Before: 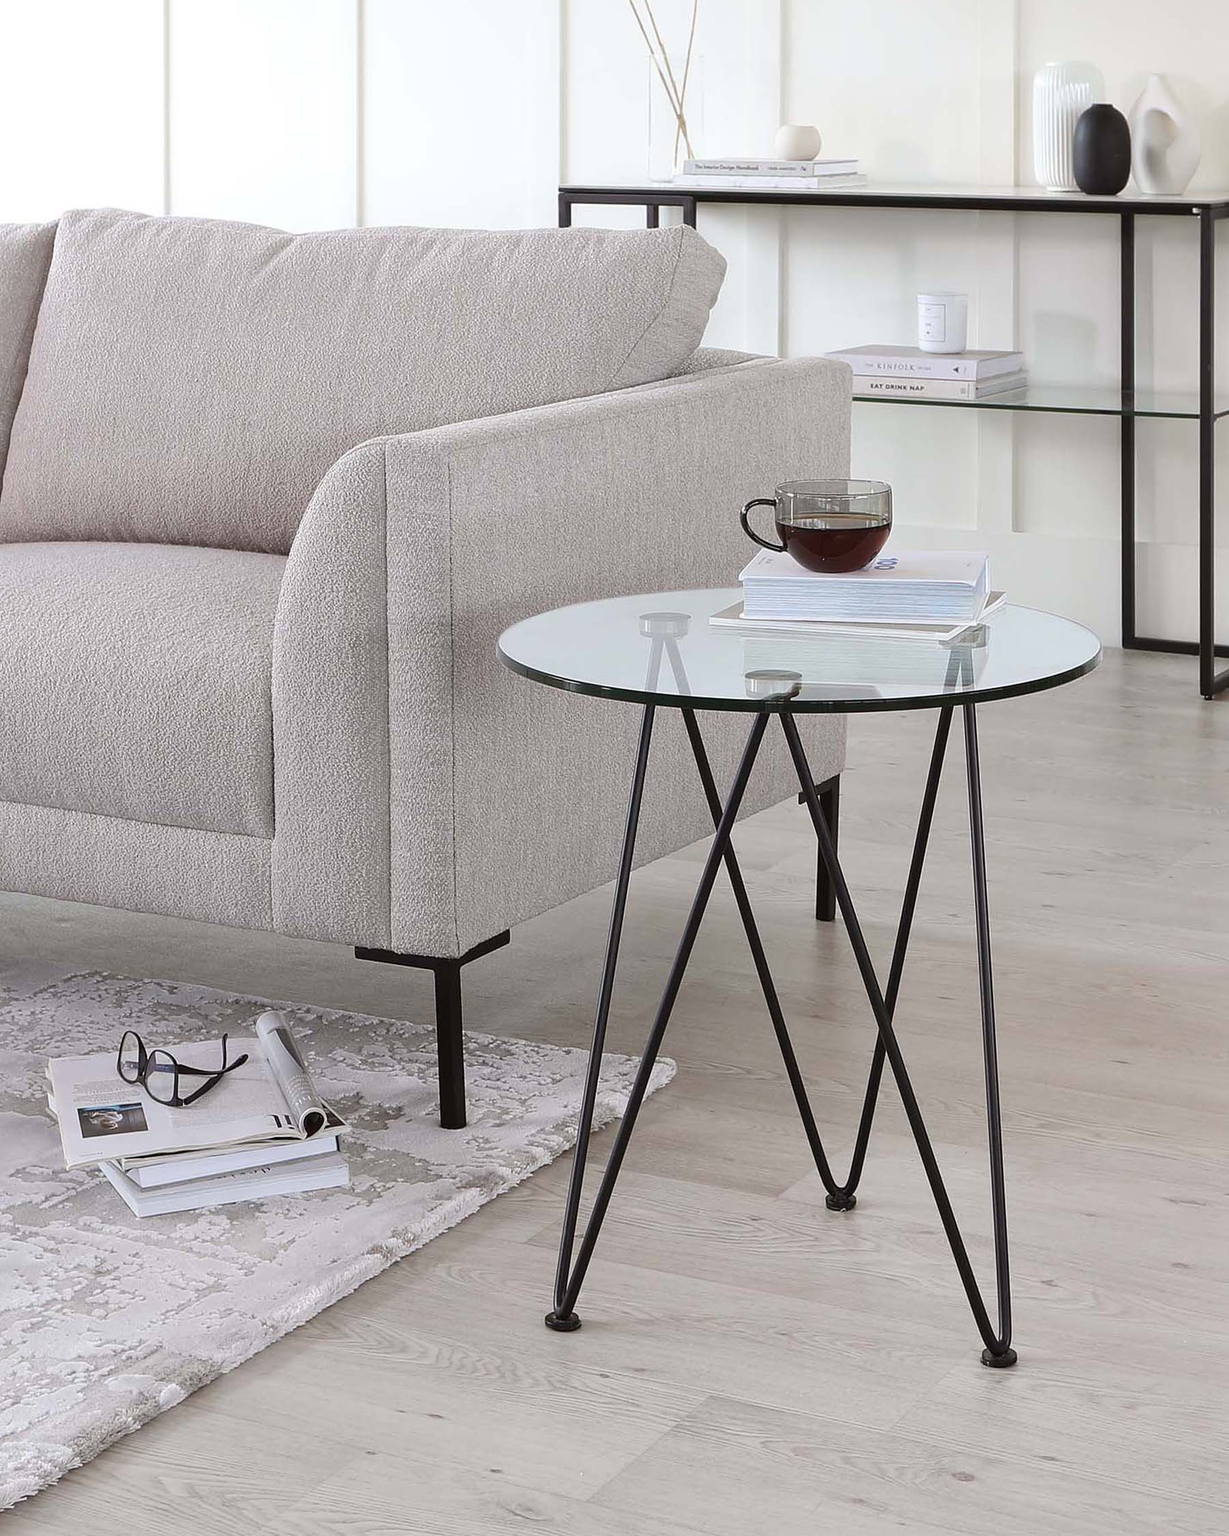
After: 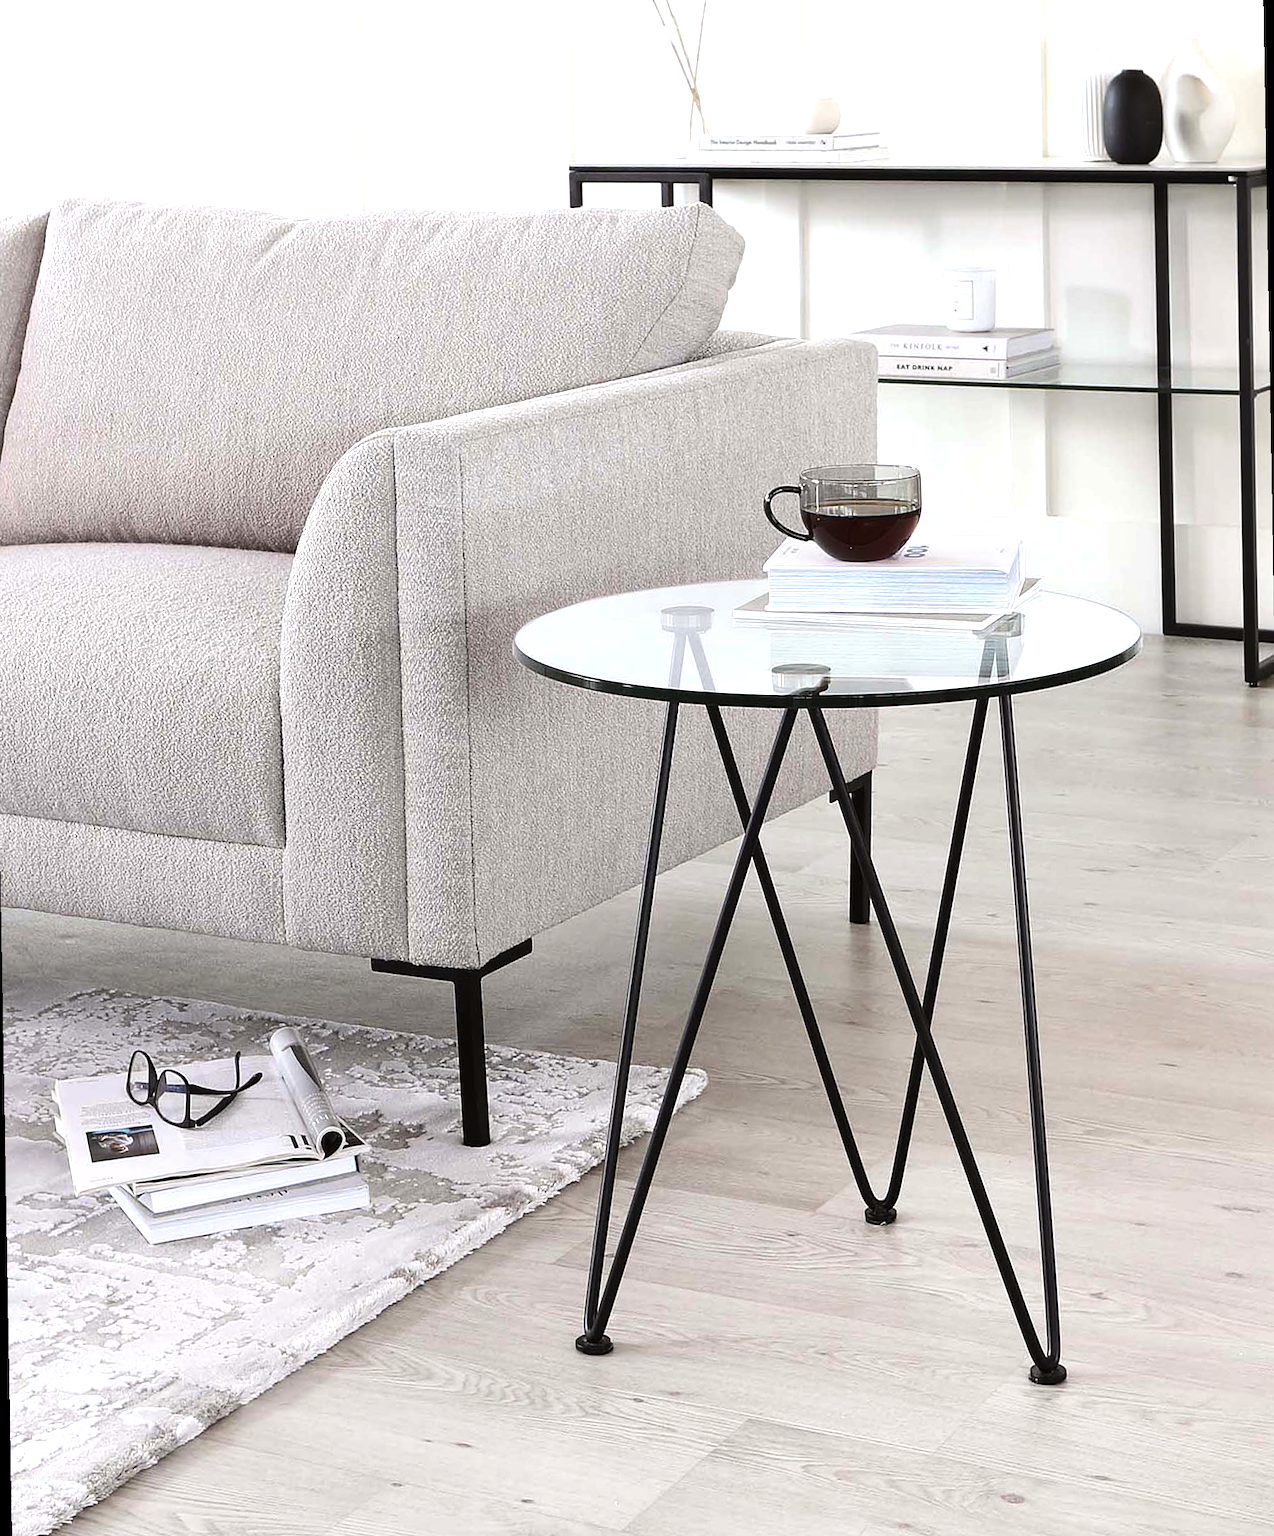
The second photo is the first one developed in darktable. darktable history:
rotate and perspective: rotation -1°, crop left 0.011, crop right 0.989, crop top 0.025, crop bottom 0.975
tone equalizer: -8 EV -0.75 EV, -7 EV -0.7 EV, -6 EV -0.6 EV, -5 EV -0.4 EV, -3 EV 0.4 EV, -2 EV 0.6 EV, -1 EV 0.7 EV, +0 EV 0.75 EV, edges refinement/feathering 500, mask exposure compensation -1.57 EV, preserve details no
